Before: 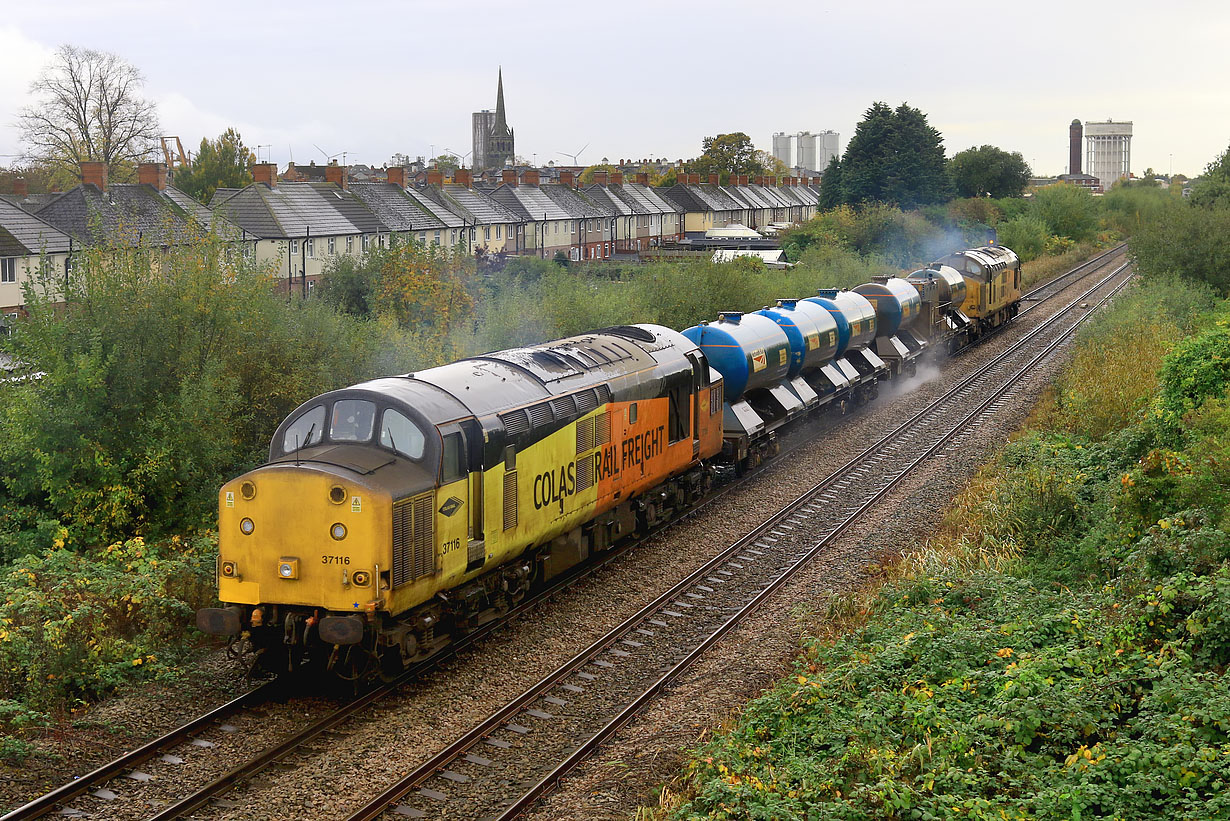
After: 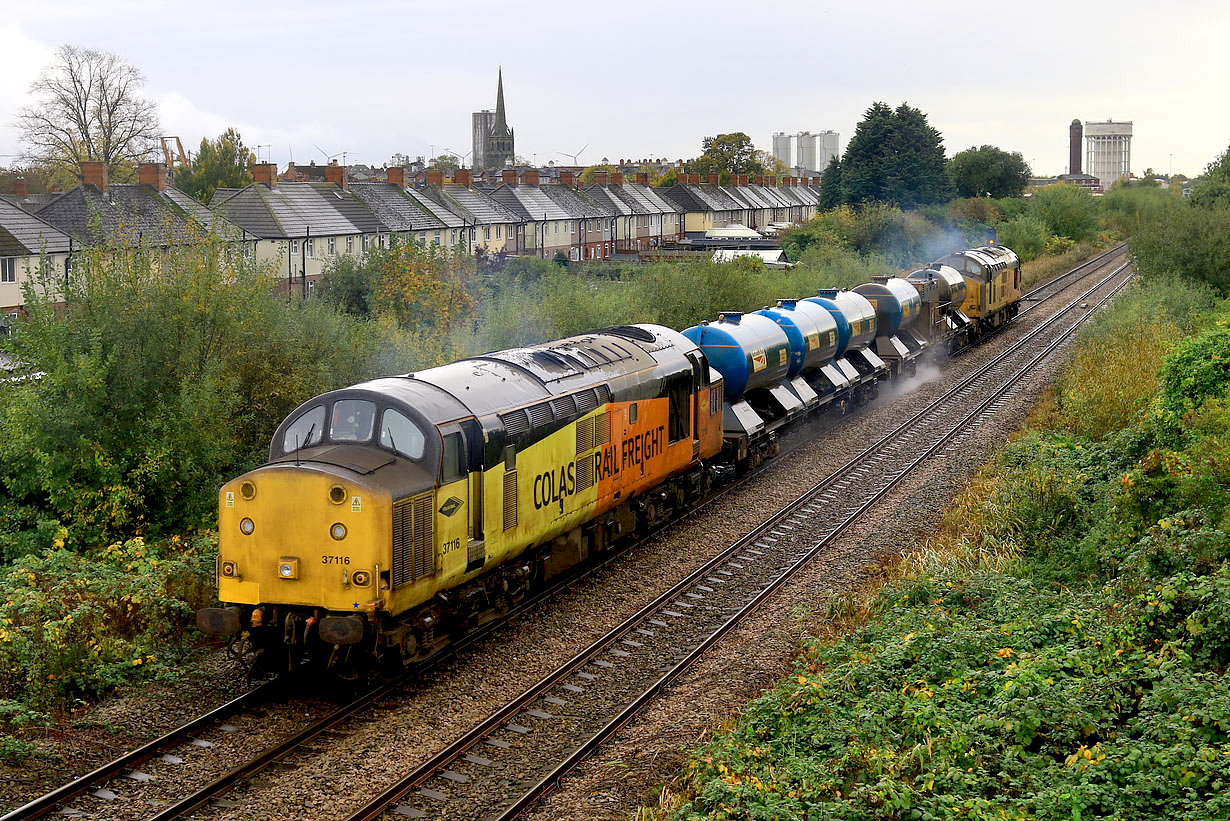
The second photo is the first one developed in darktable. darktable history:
exposure: black level correction 0.01, exposure 0.015 EV, compensate highlight preservation false
local contrast: highlights 106%, shadows 98%, detail 119%, midtone range 0.2
tone equalizer: edges refinement/feathering 500, mask exposure compensation -1.57 EV, preserve details no
